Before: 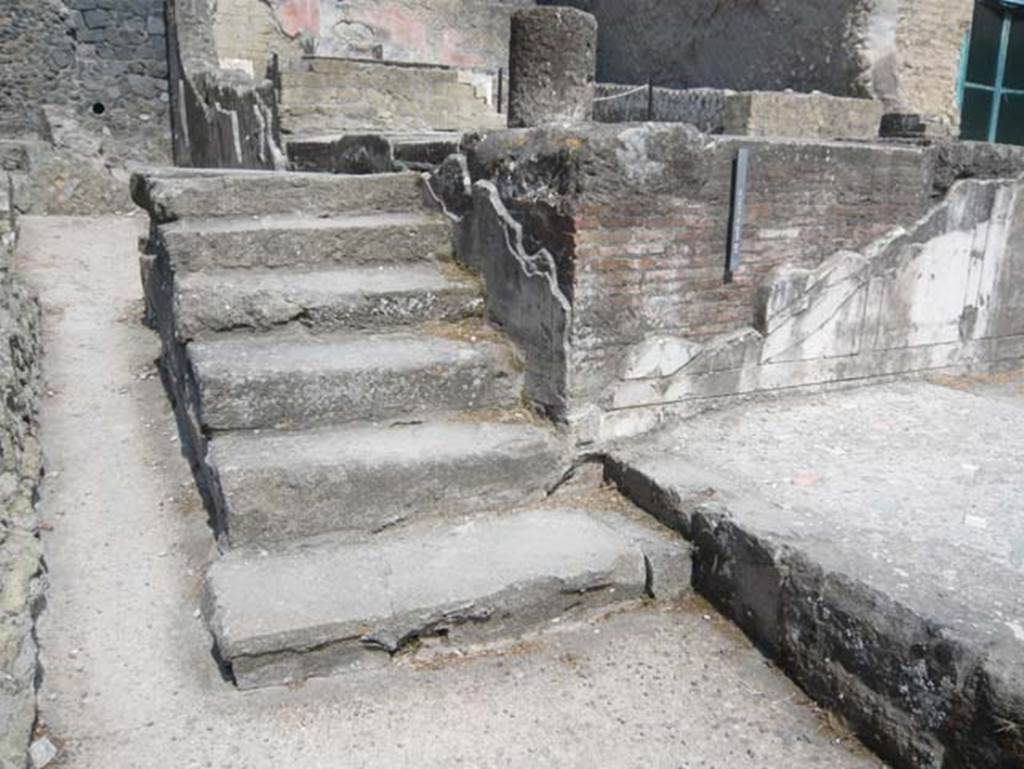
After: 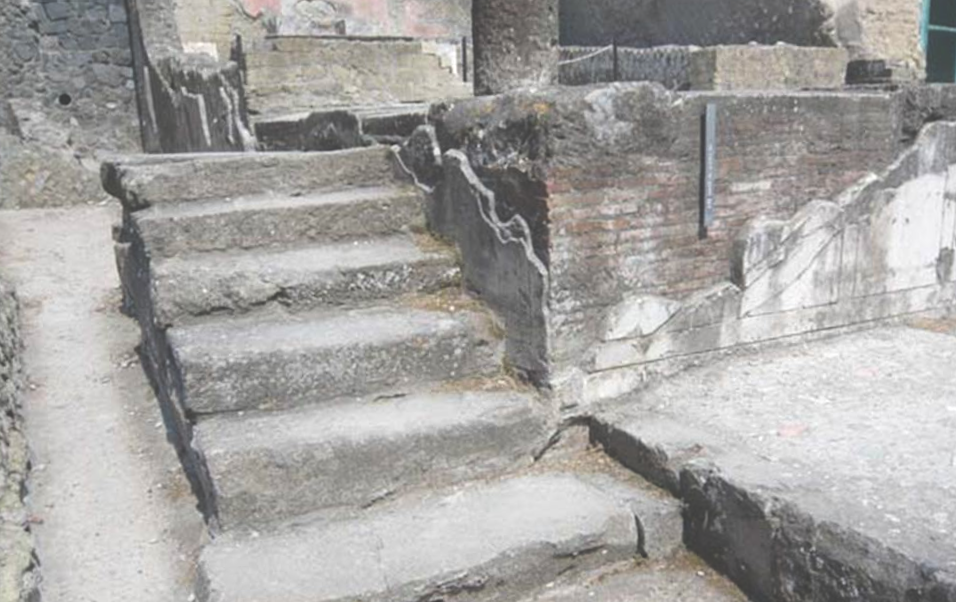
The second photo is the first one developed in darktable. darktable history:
rotate and perspective: rotation -3°, crop left 0.031, crop right 0.968, crop top 0.07, crop bottom 0.93
exposure: black level correction -0.041, exposure 0.064 EV, compensate highlight preservation false
crop and rotate: angle 0.2°, left 0.275%, right 3.127%, bottom 14.18%
